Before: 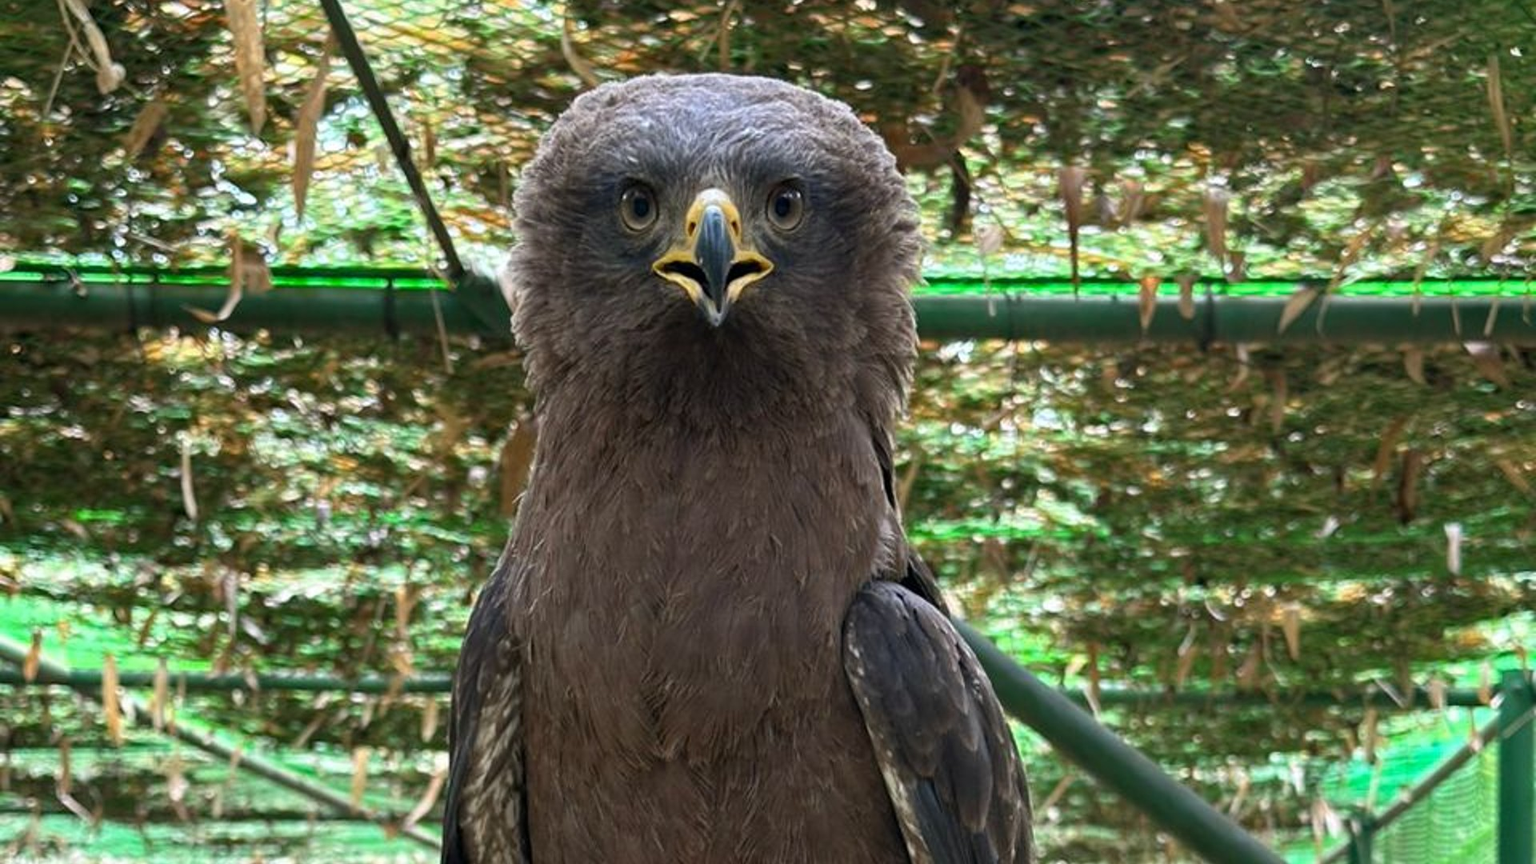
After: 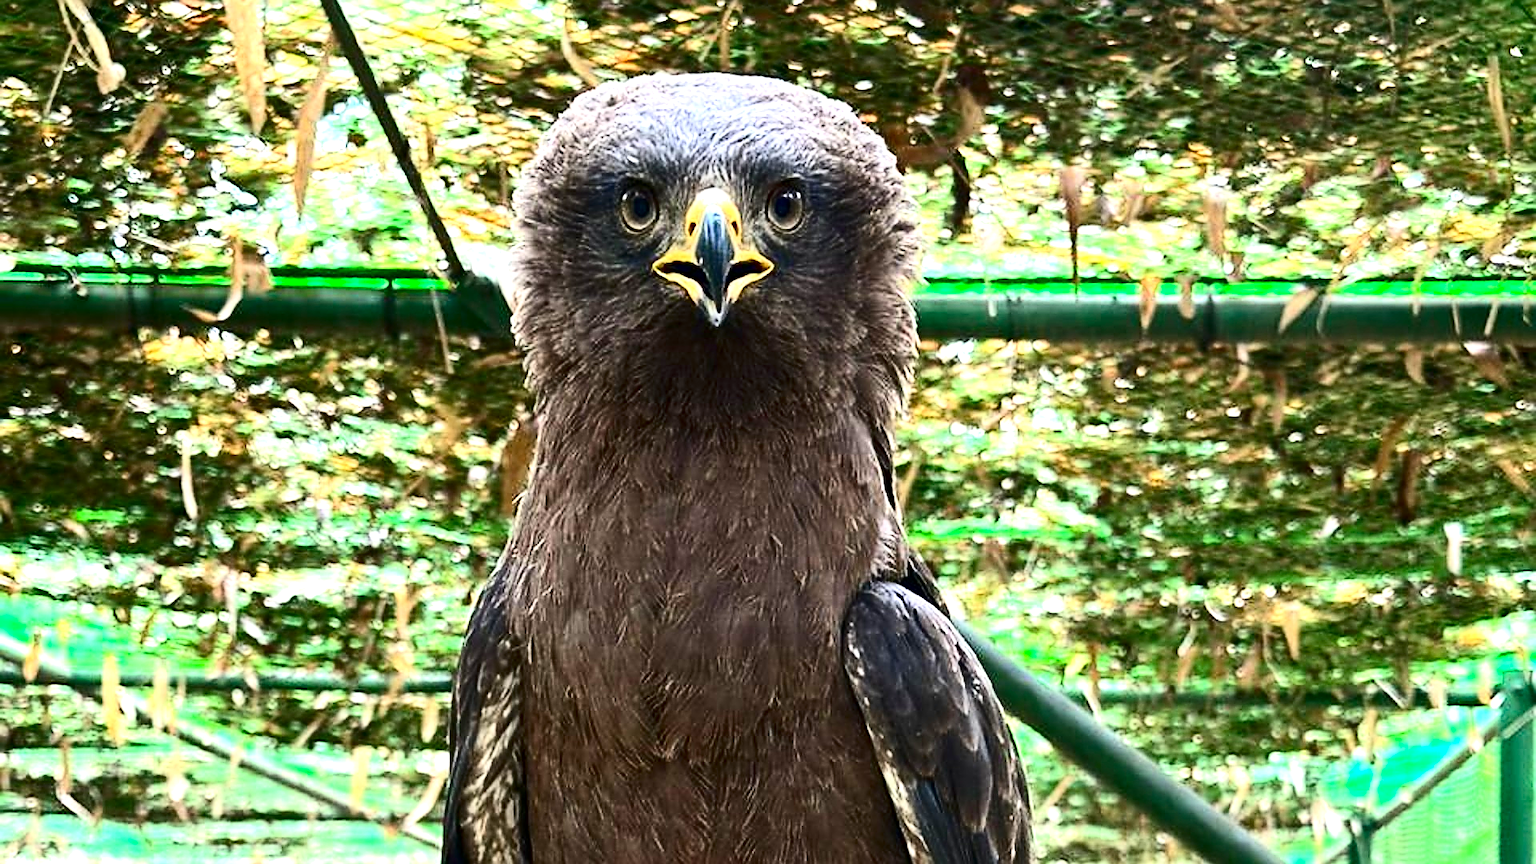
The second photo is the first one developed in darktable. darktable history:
contrast brightness saturation: contrast 0.335, brightness -0.073, saturation 0.173
sharpen: radius 1.393, amount 1.265, threshold 0.634
exposure: black level correction 0, exposure 1.199 EV, compensate highlight preservation false
